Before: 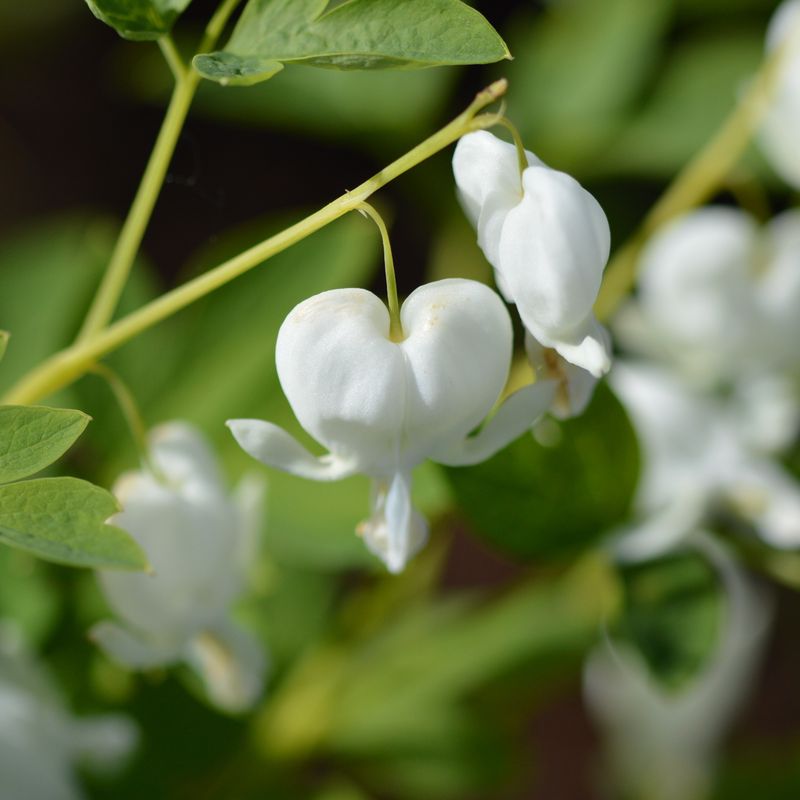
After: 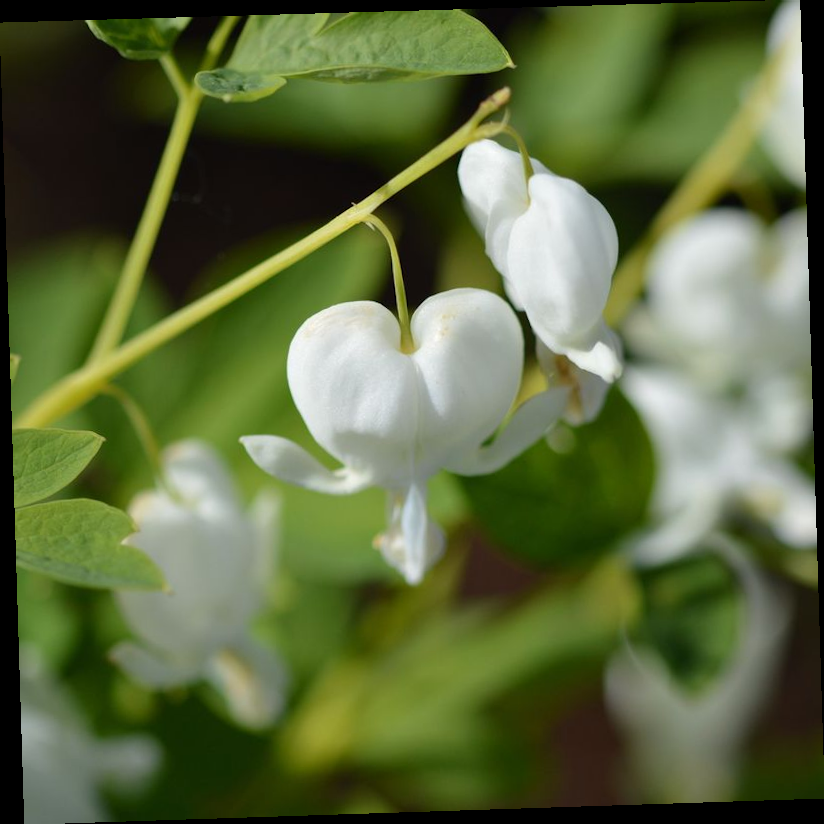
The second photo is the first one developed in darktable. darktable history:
rotate and perspective: rotation -1.77°, lens shift (horizontal) 0.004, automatic cropping off
levels: levels [0, 0.499, 1]
